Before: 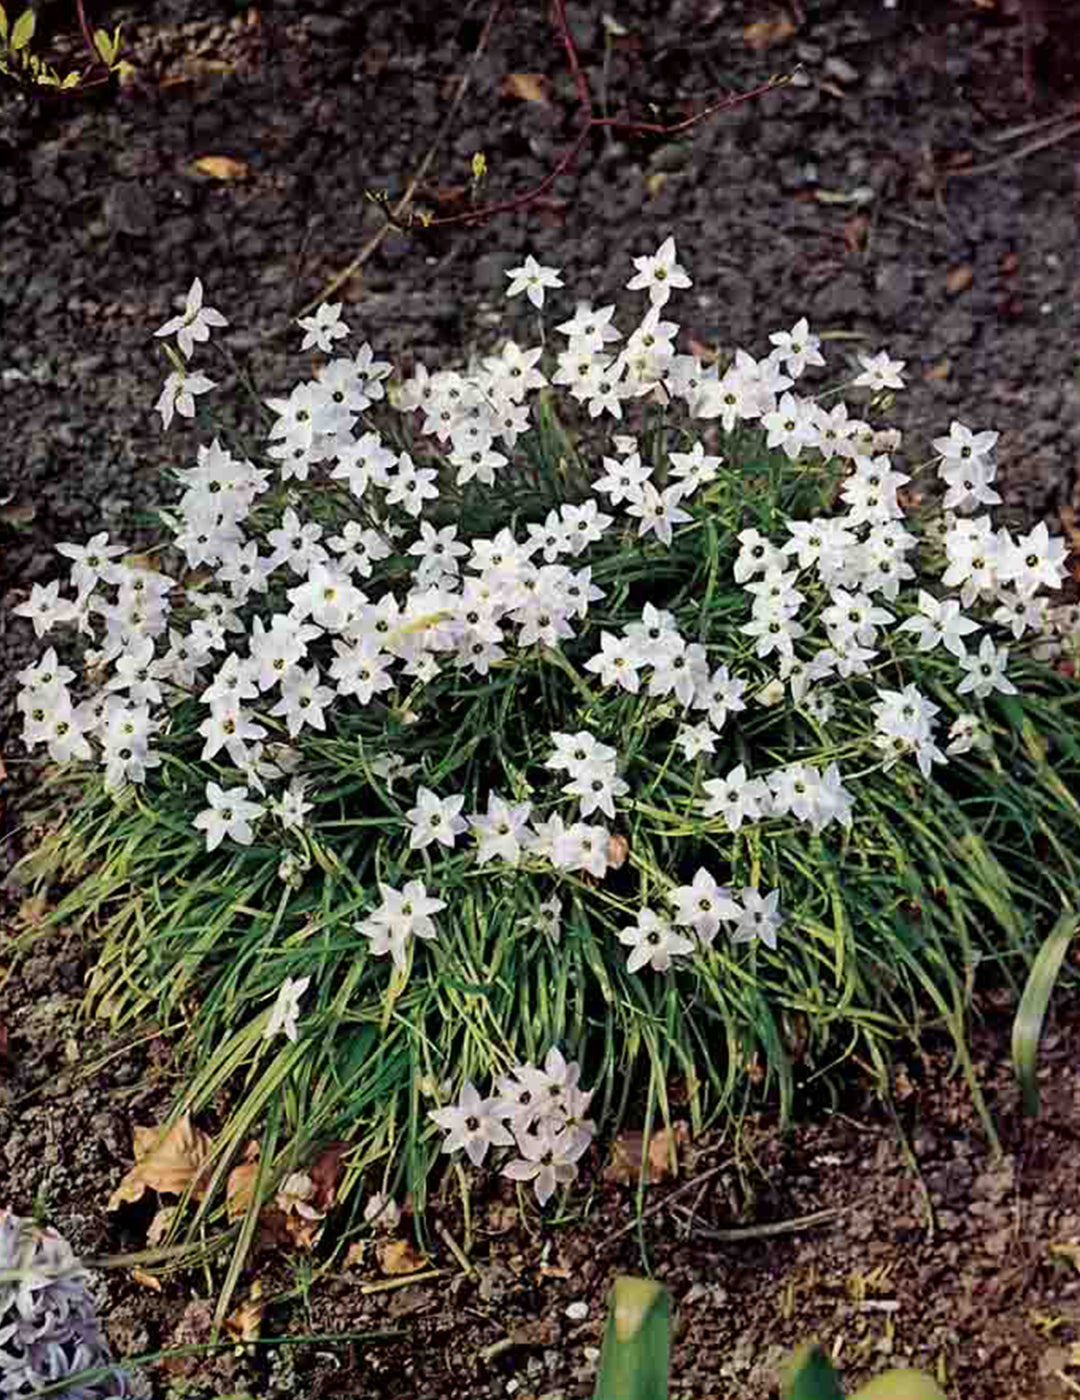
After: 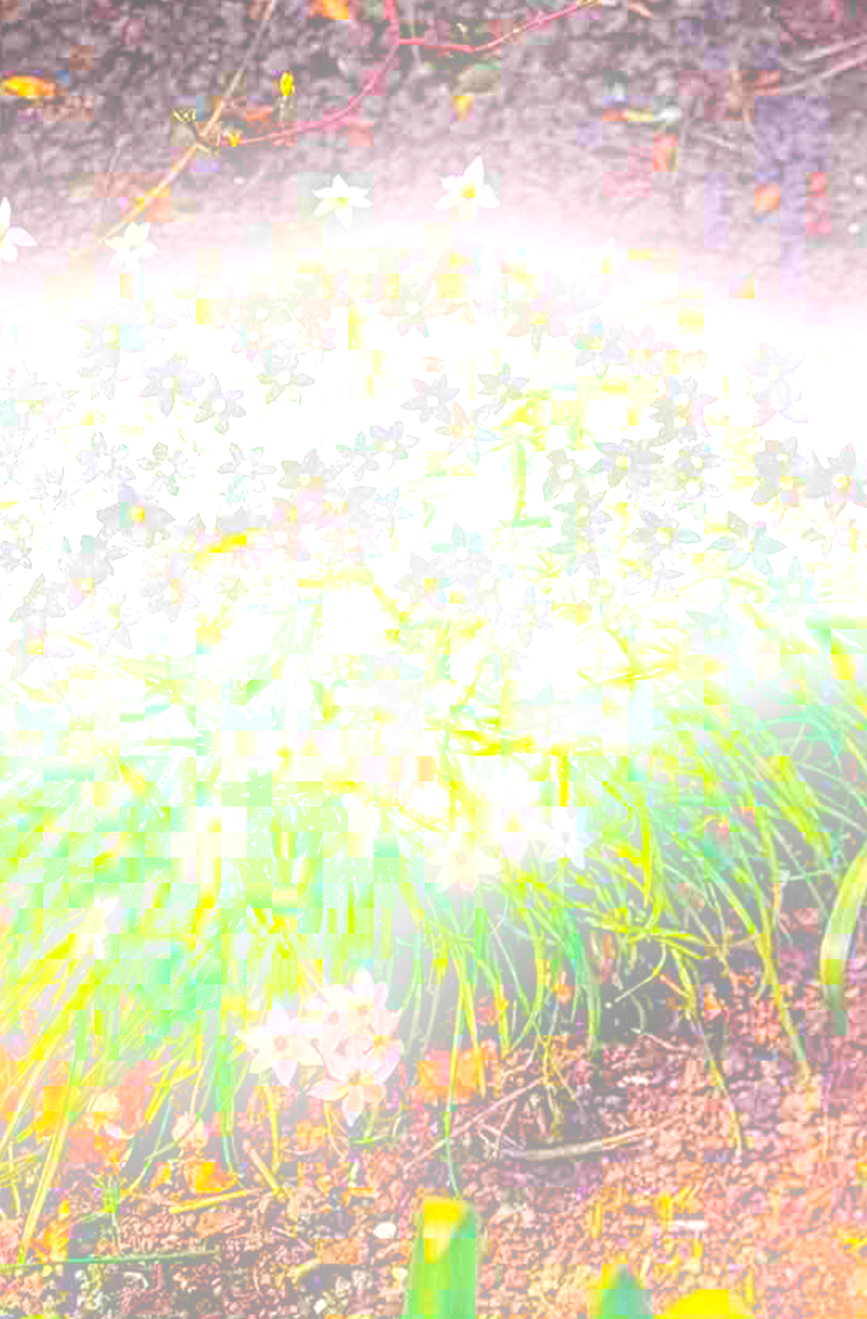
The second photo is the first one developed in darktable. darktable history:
crop and rotate: left 17.959%, top 5.771%, right 1.742%
local contrast: on, module defaults
color balance rgb: linear chroma grading › global chroma 10%, perceptual saturation grading › global saturation 40%, perceptual brilliance grading › global brilliance 30%, global vibrance 20%
bloom: size 25%, threshold 5%, strength 90%
